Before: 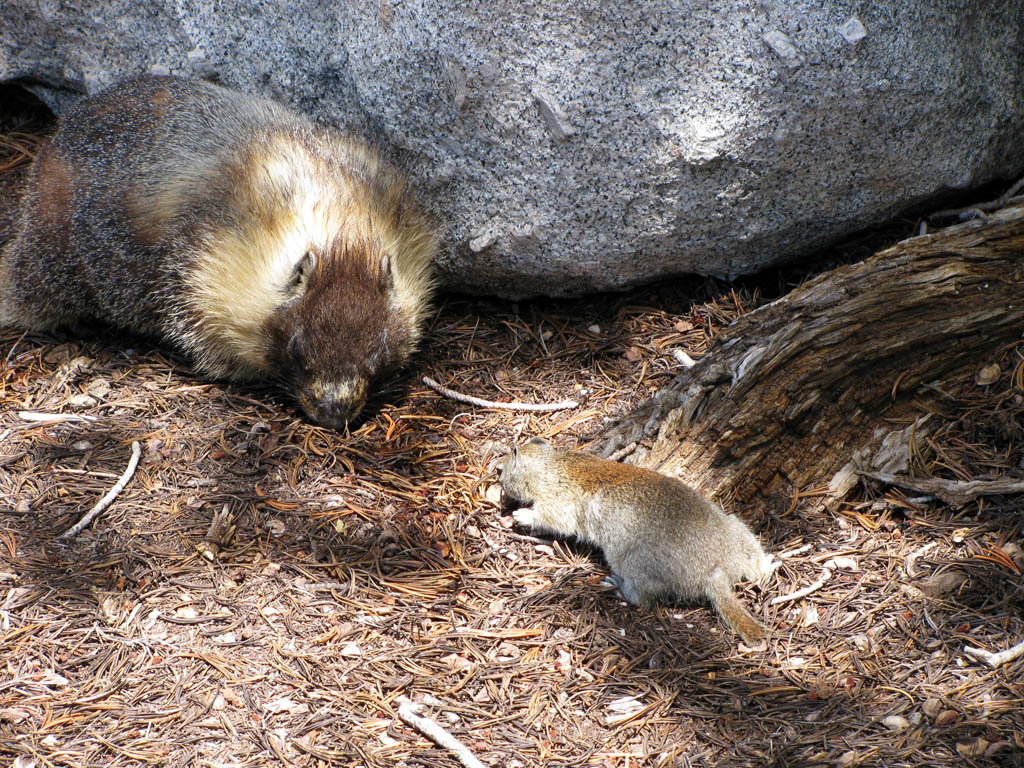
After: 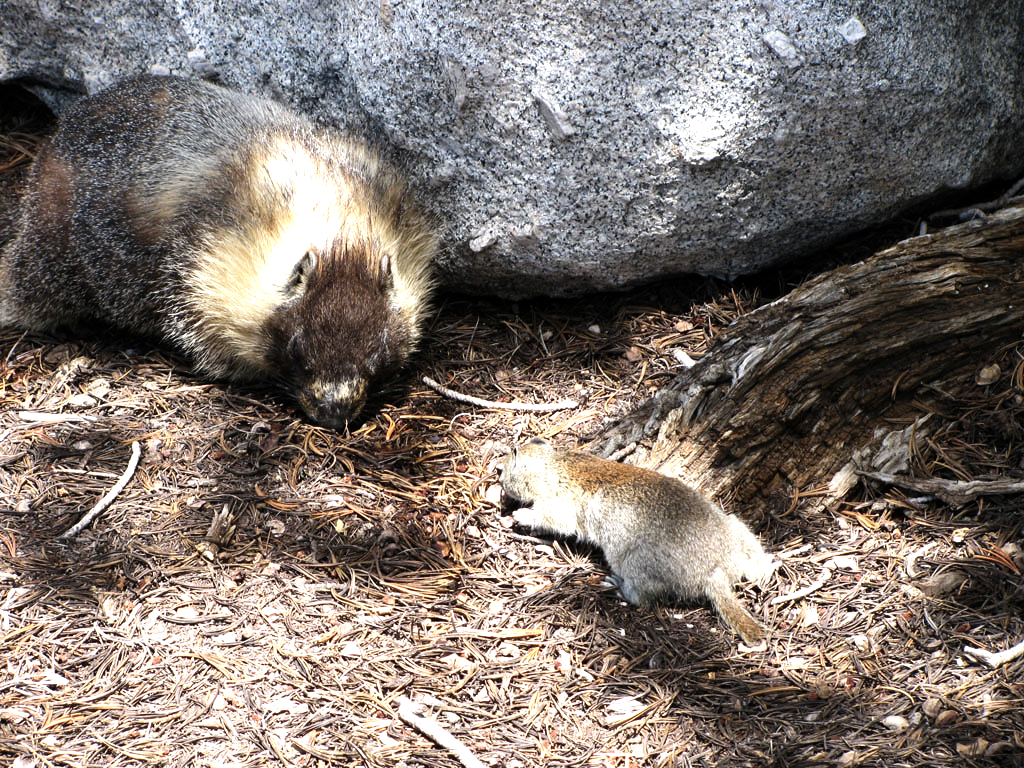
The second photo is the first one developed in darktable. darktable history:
contrast brightness saturation: saturation -0.167
tone equalizer: -8 EV -0.734 EV, -7 EV -0.709 EV, -6 EV -0.568 EV, -5 EV -0.363 EV, -3 EV 0.375 EV, -2 EV 0.6 EV, -1 EV 0.683 EV, +0 EV 0.775 EV, edges refinement/feathering 500, mask exposure compensation -1.57 EV, preserve details no
